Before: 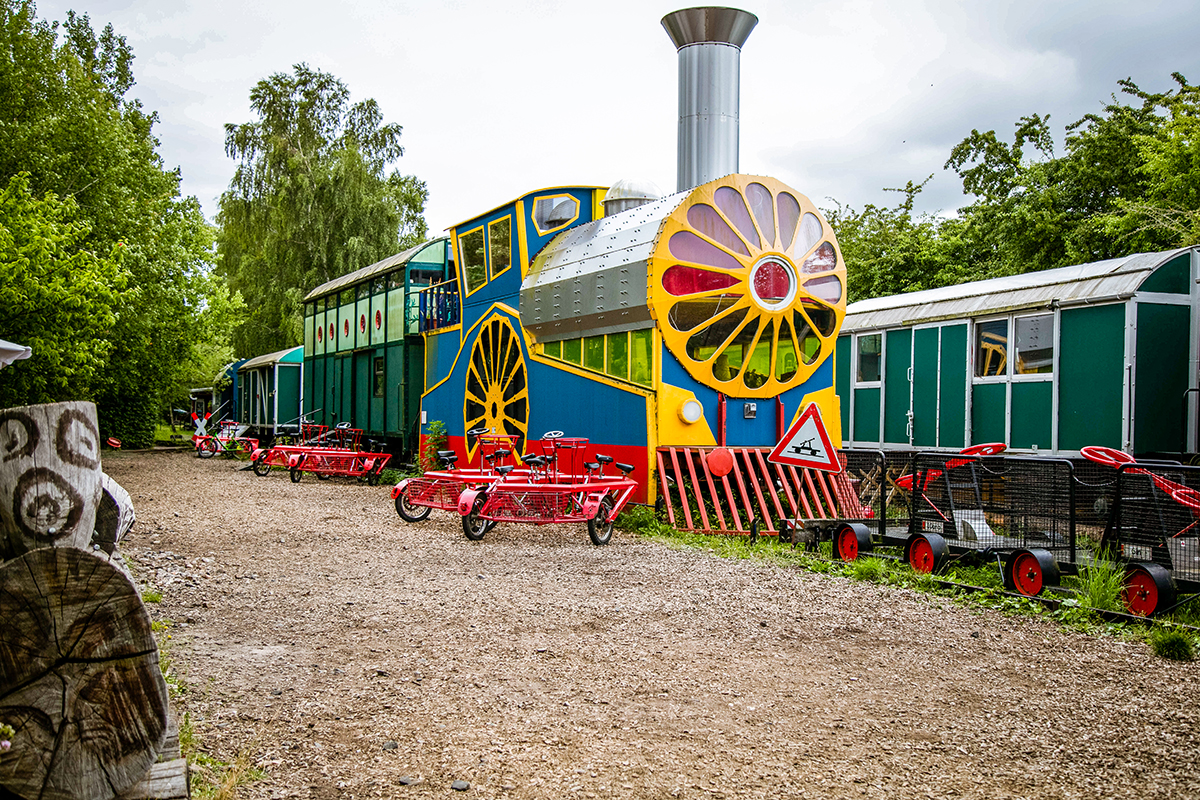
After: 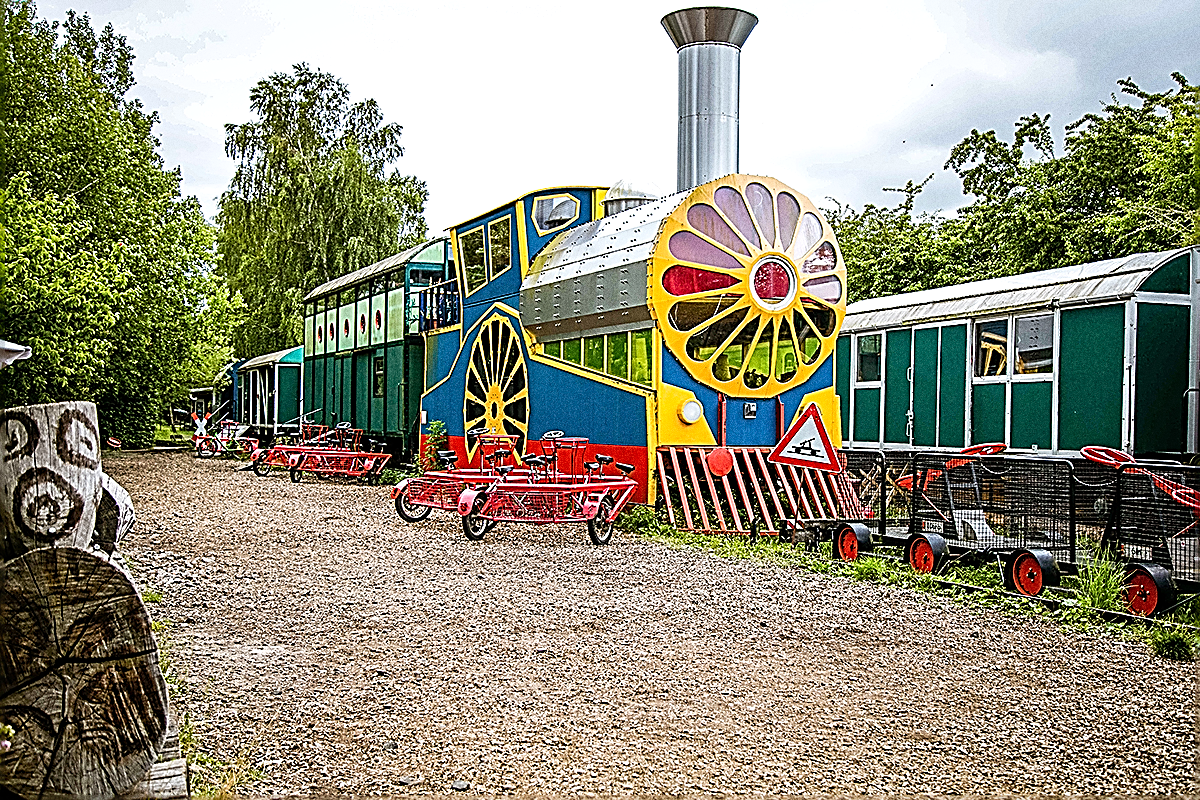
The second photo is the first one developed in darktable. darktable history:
sharpen: amount 2
levels: levels [0, 0.476, 0.951]
grain: coarseness 0.09 ISO, strength 40%
